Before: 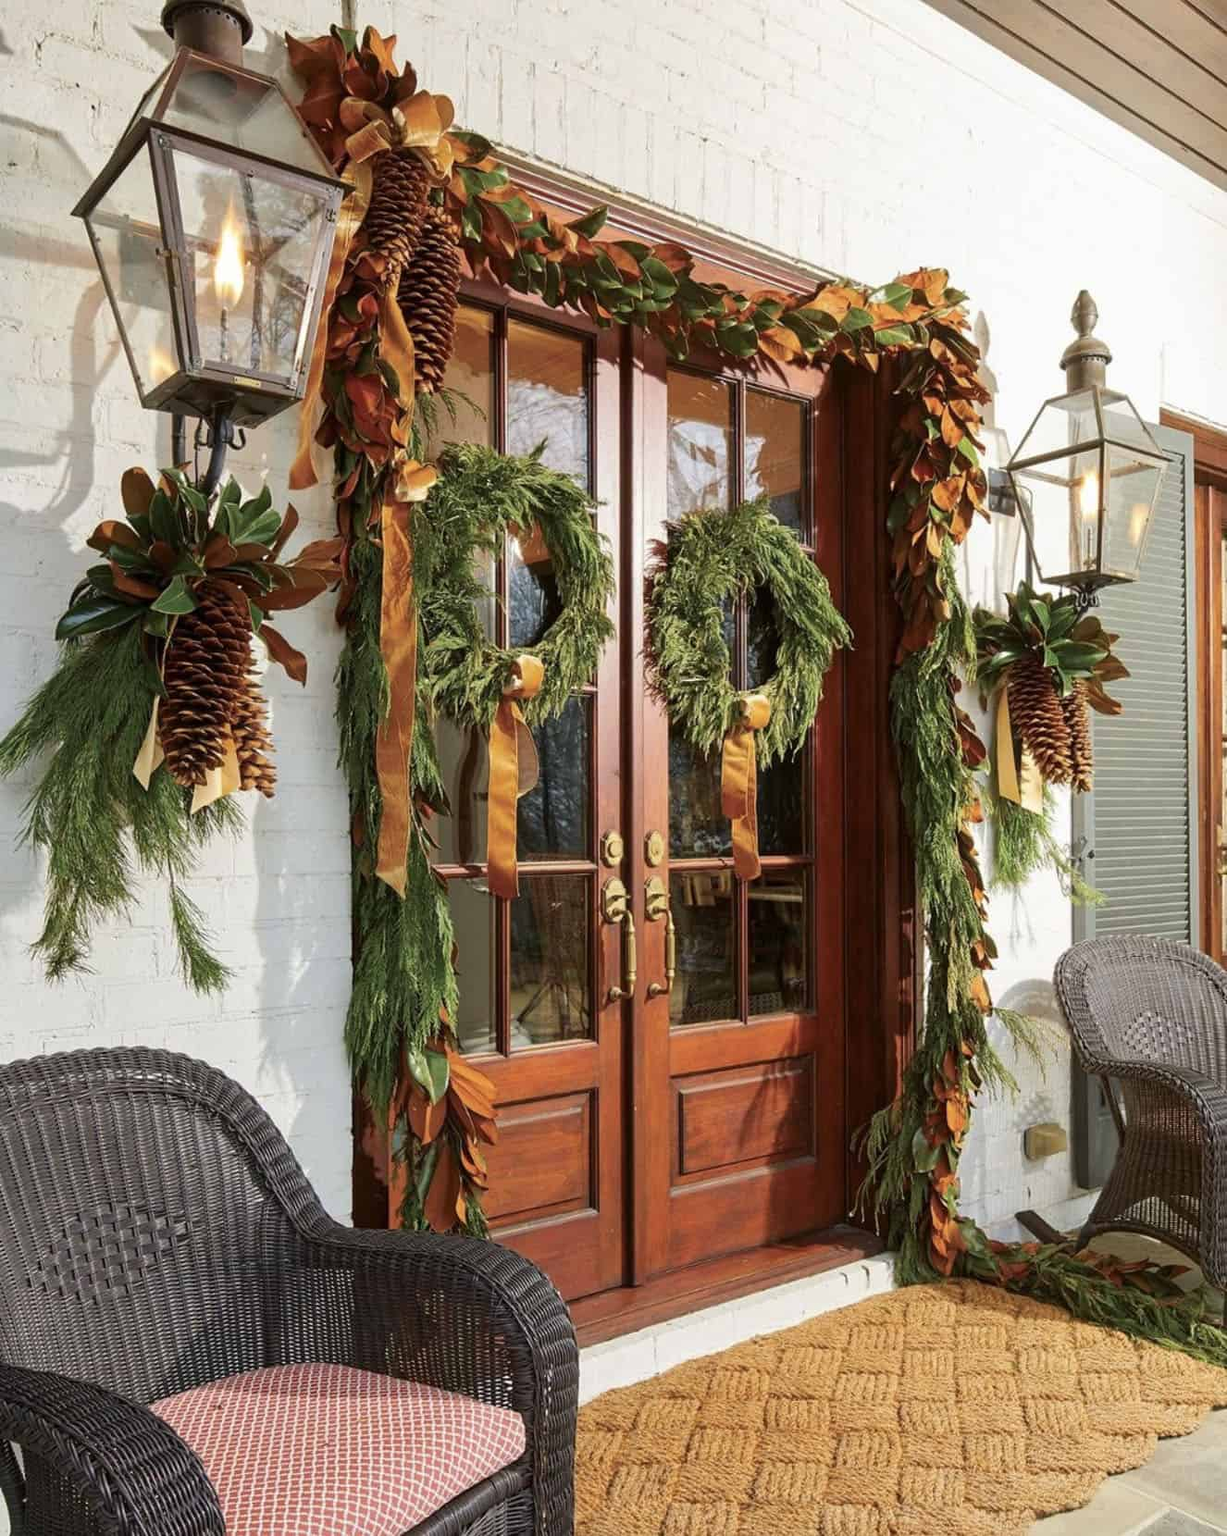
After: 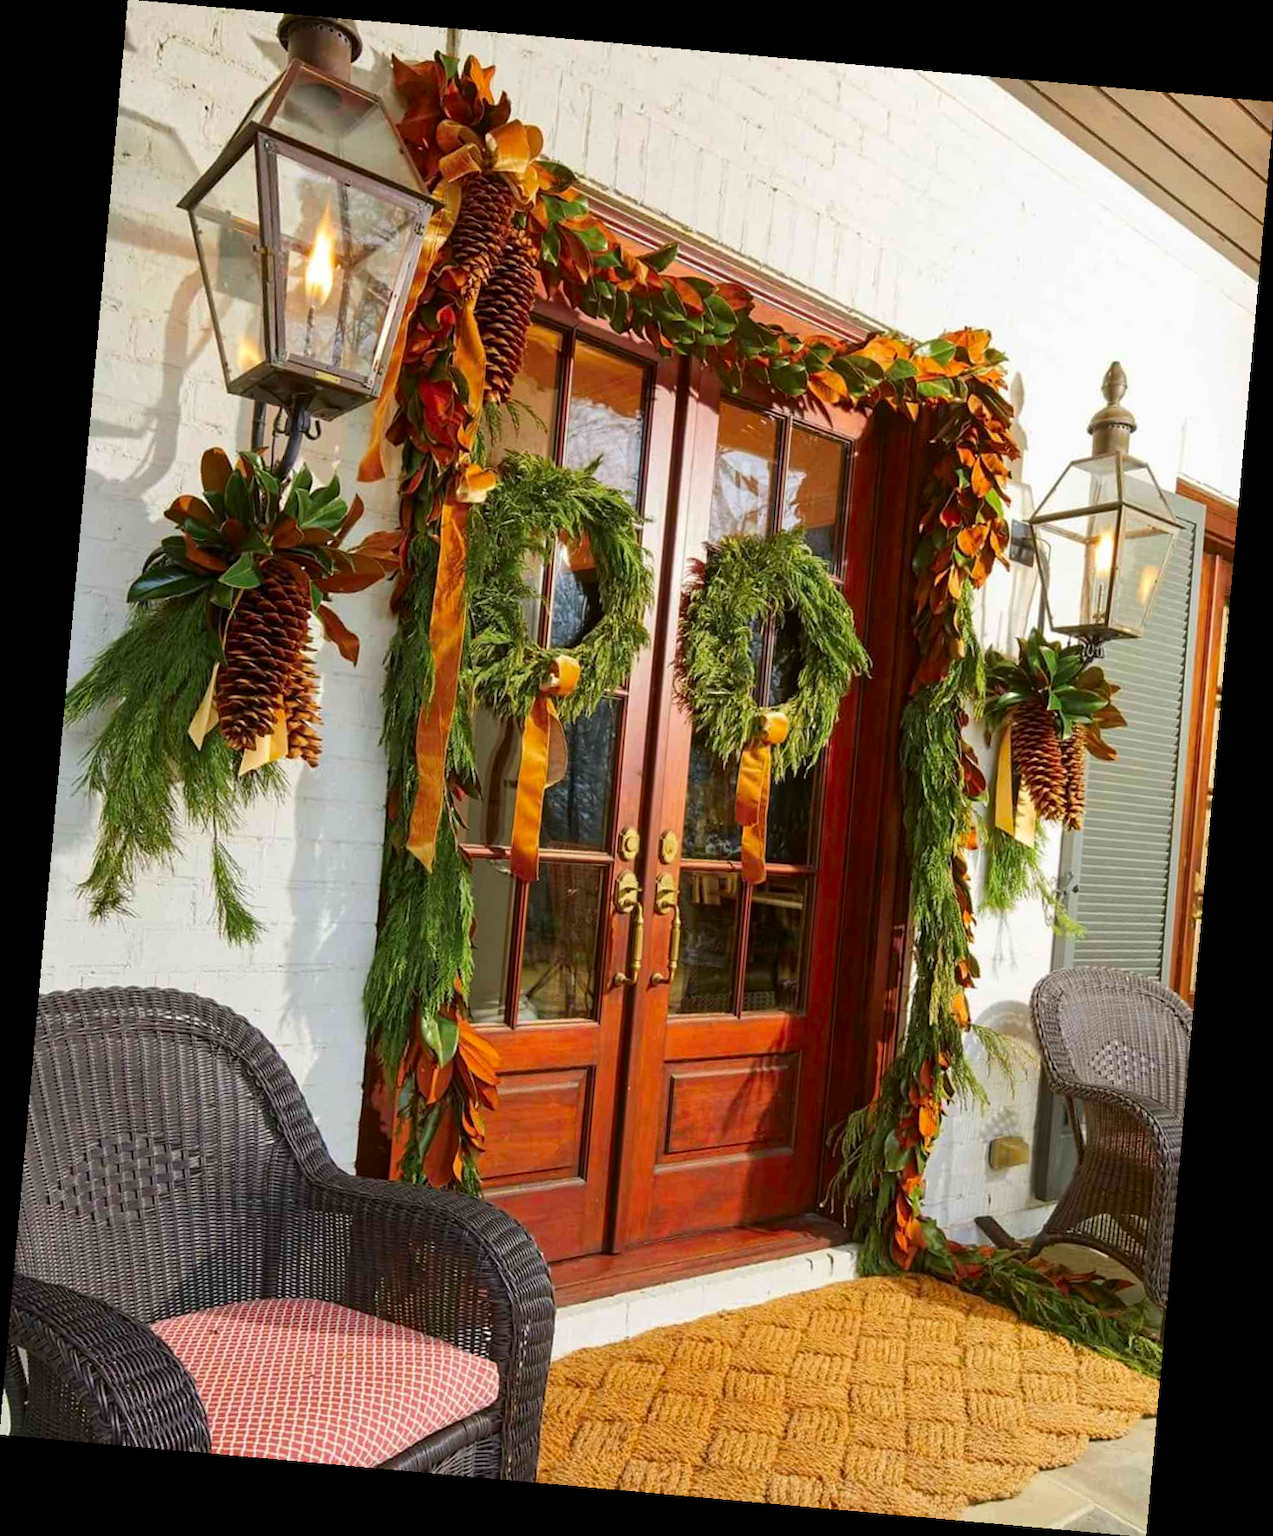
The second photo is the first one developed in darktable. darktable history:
contrast brightness saturation: saturation 0.5
rotate and perspective: rotation 5.12°, automatic cropping off
